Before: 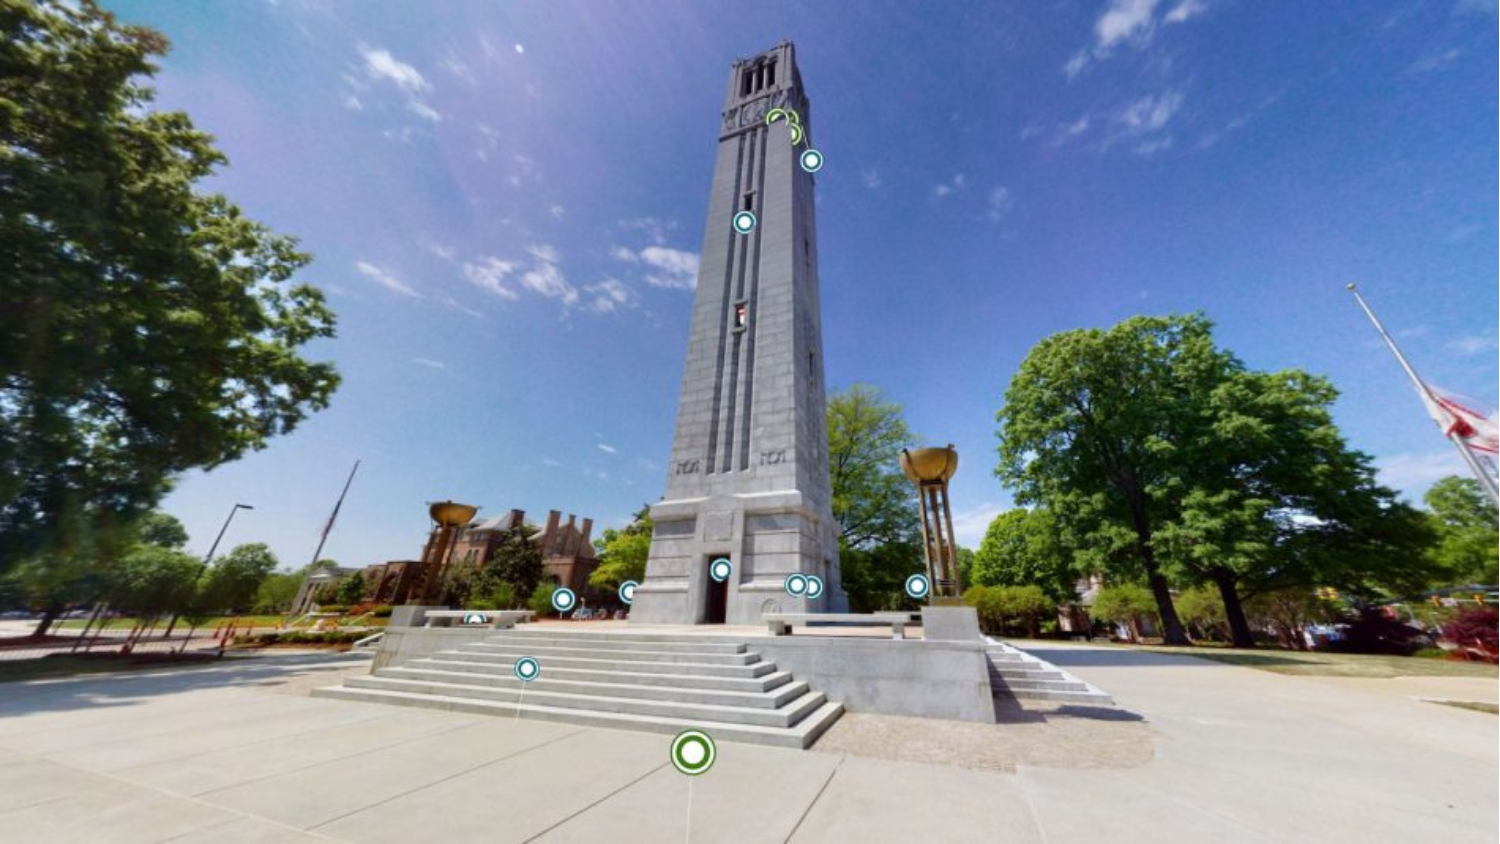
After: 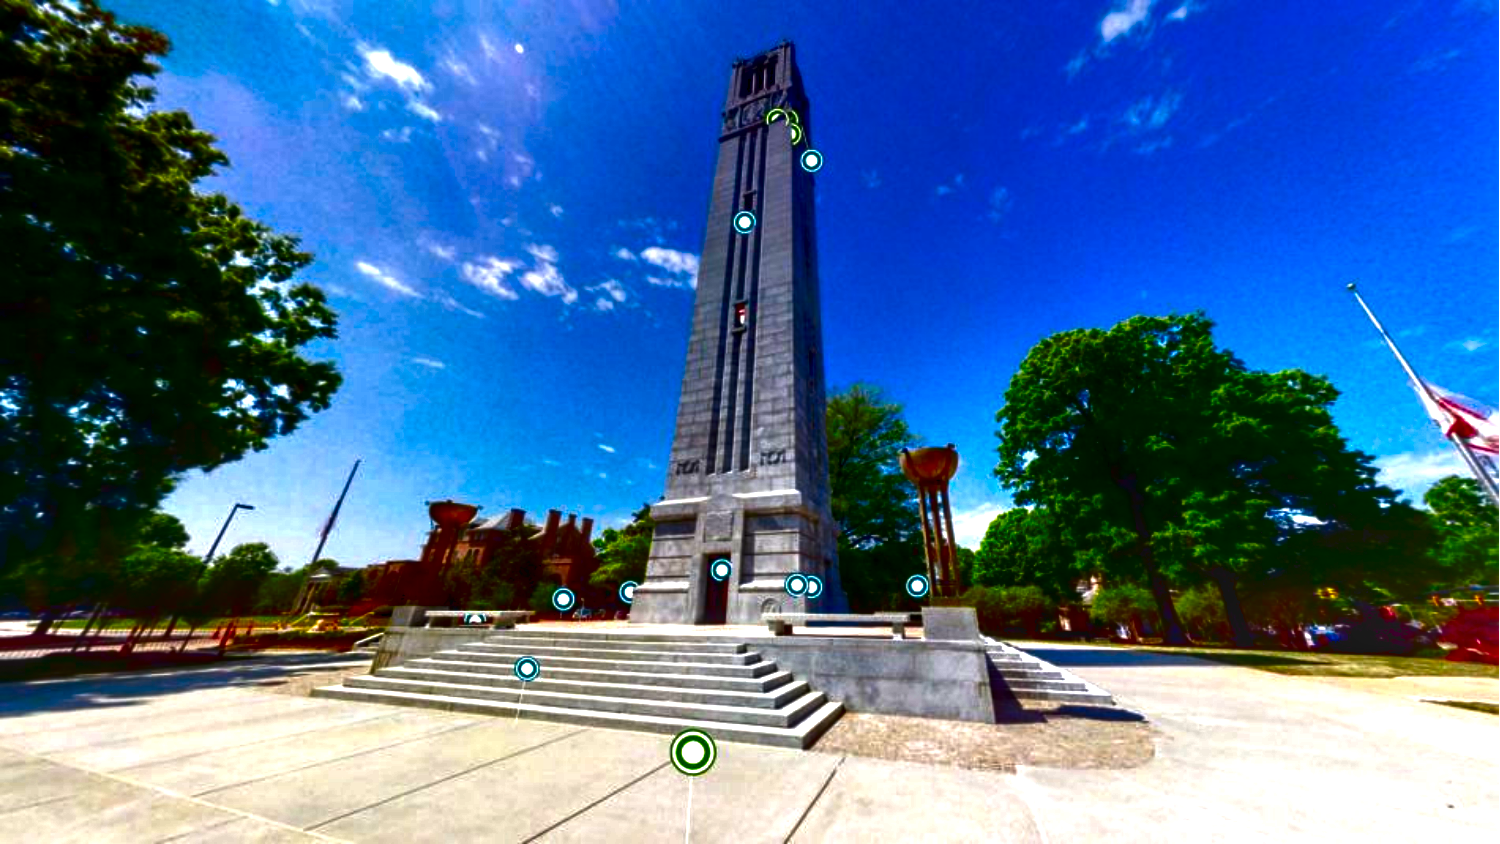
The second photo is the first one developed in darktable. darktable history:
exposure: black level correction 0, exposure 0.7 EV, compensate exposure bias true, compensate highlight preservation false
levels: levels [0, 0.498, 1]
local contrast: detail 130%
contrast brightness saturation: brightness -1, saturation 1
